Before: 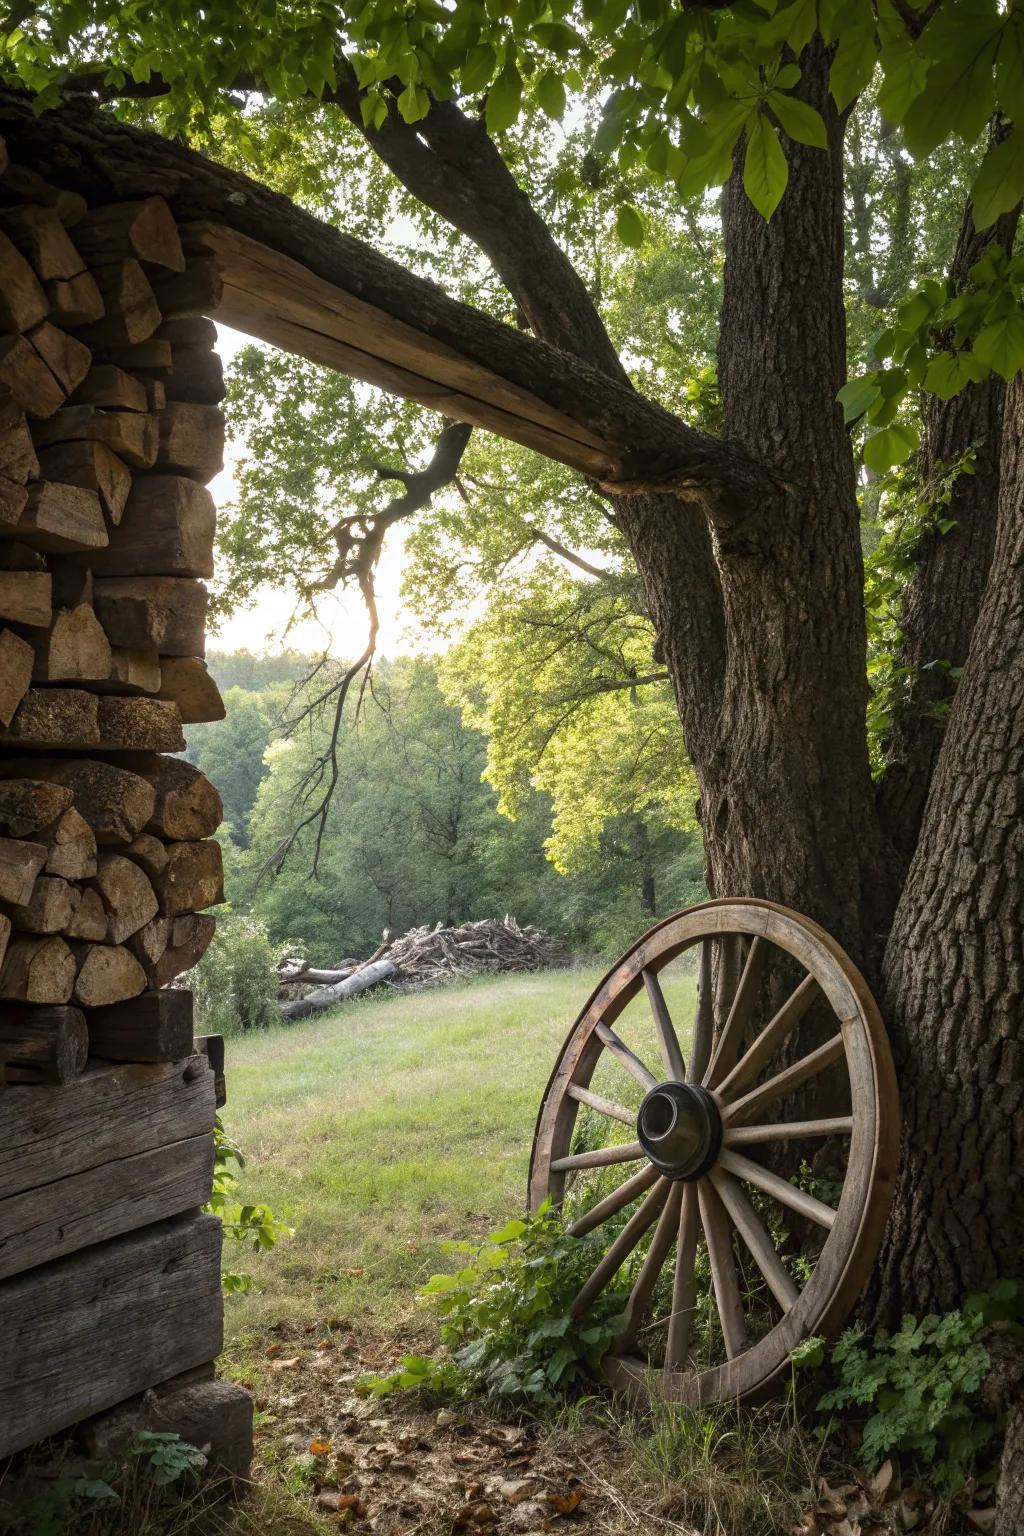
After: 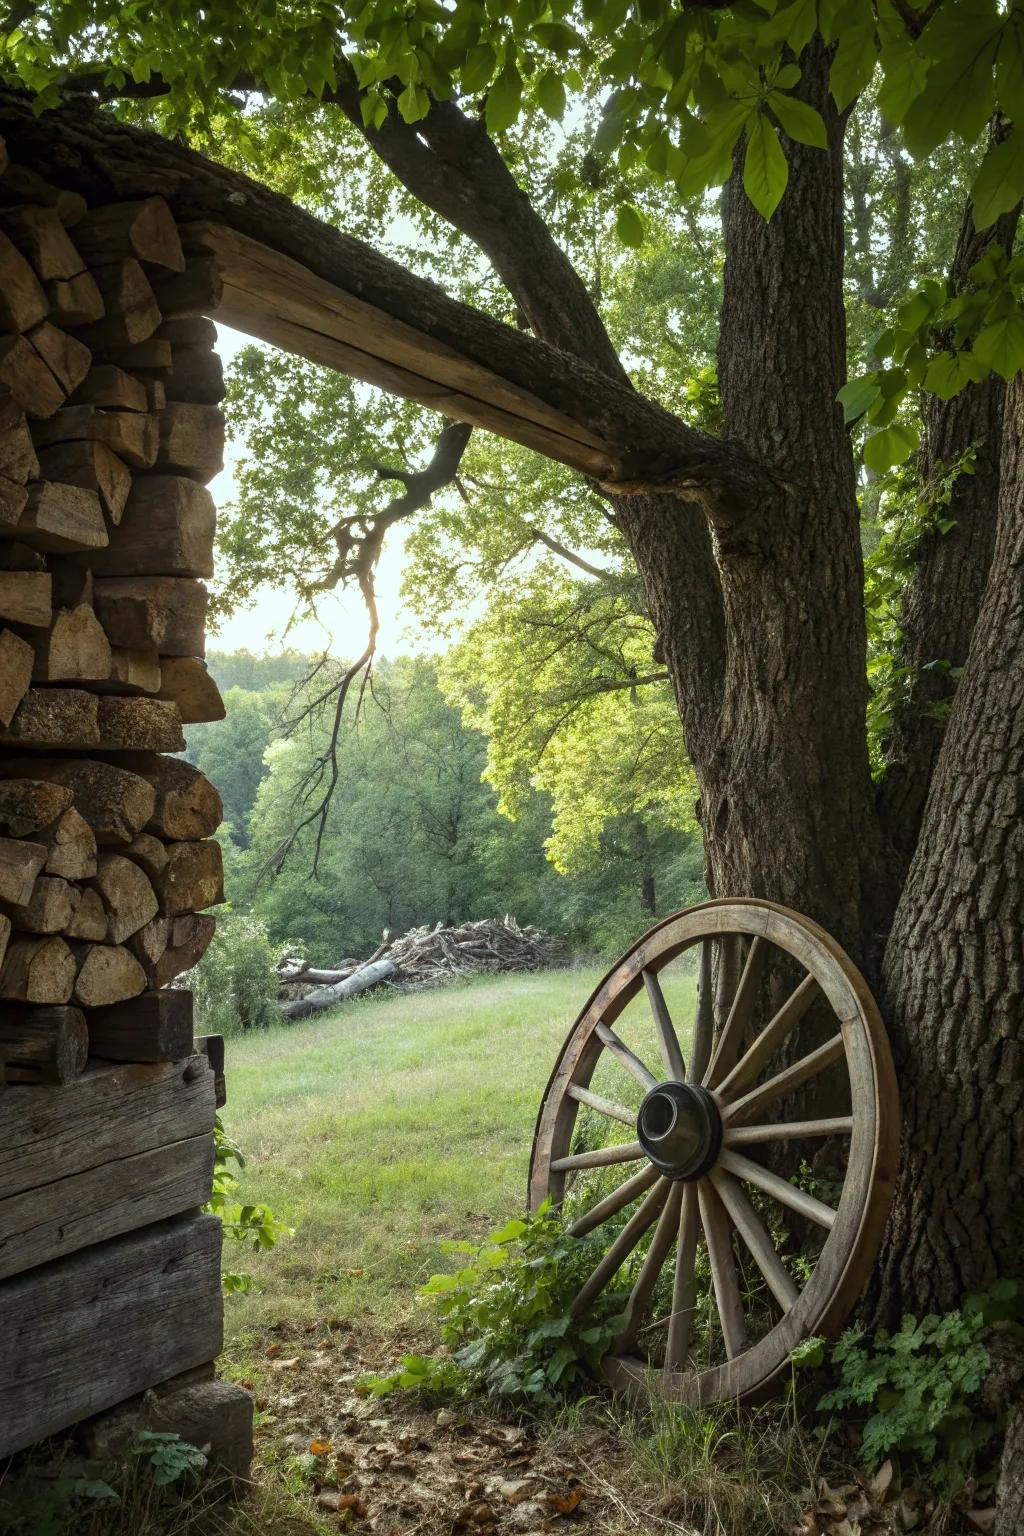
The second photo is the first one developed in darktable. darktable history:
color correction: highlights a* -6.57, highlights b* 0.473
